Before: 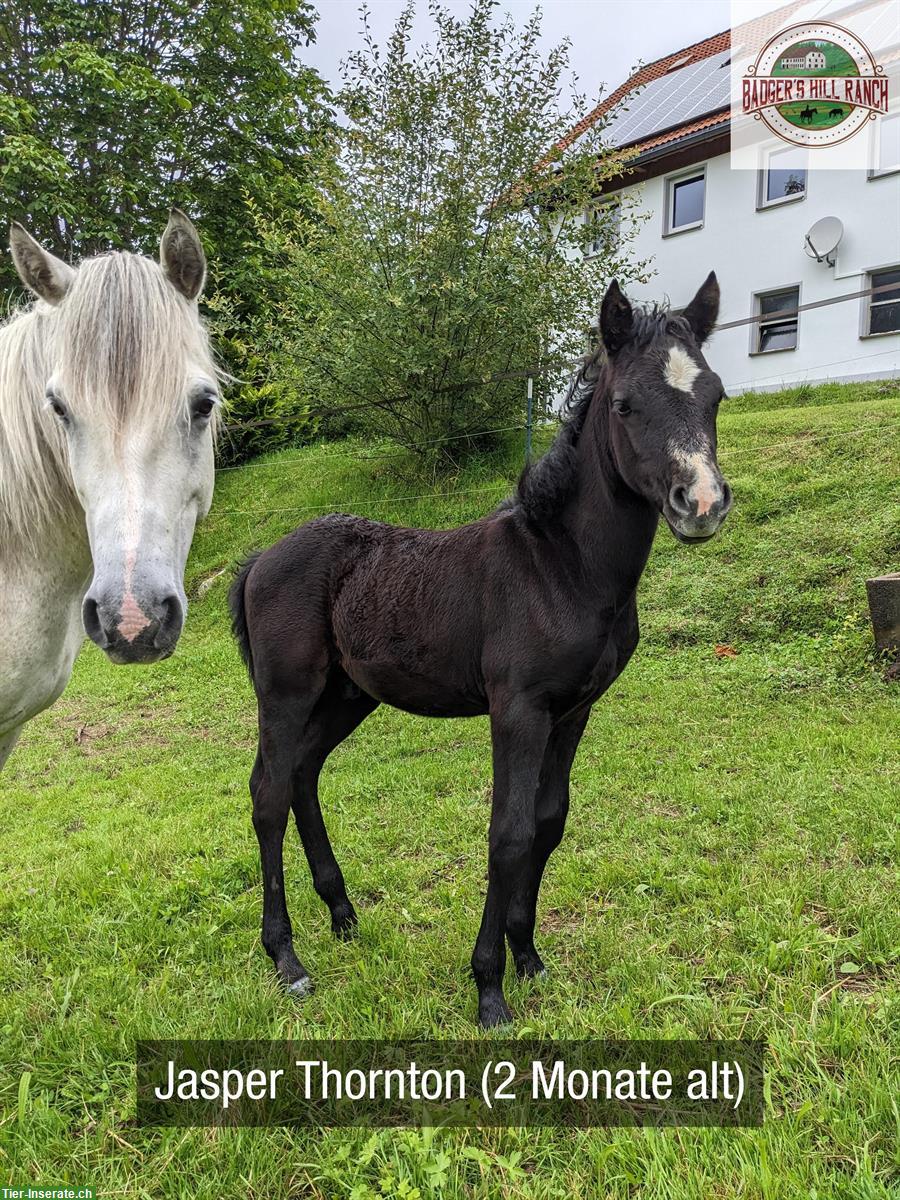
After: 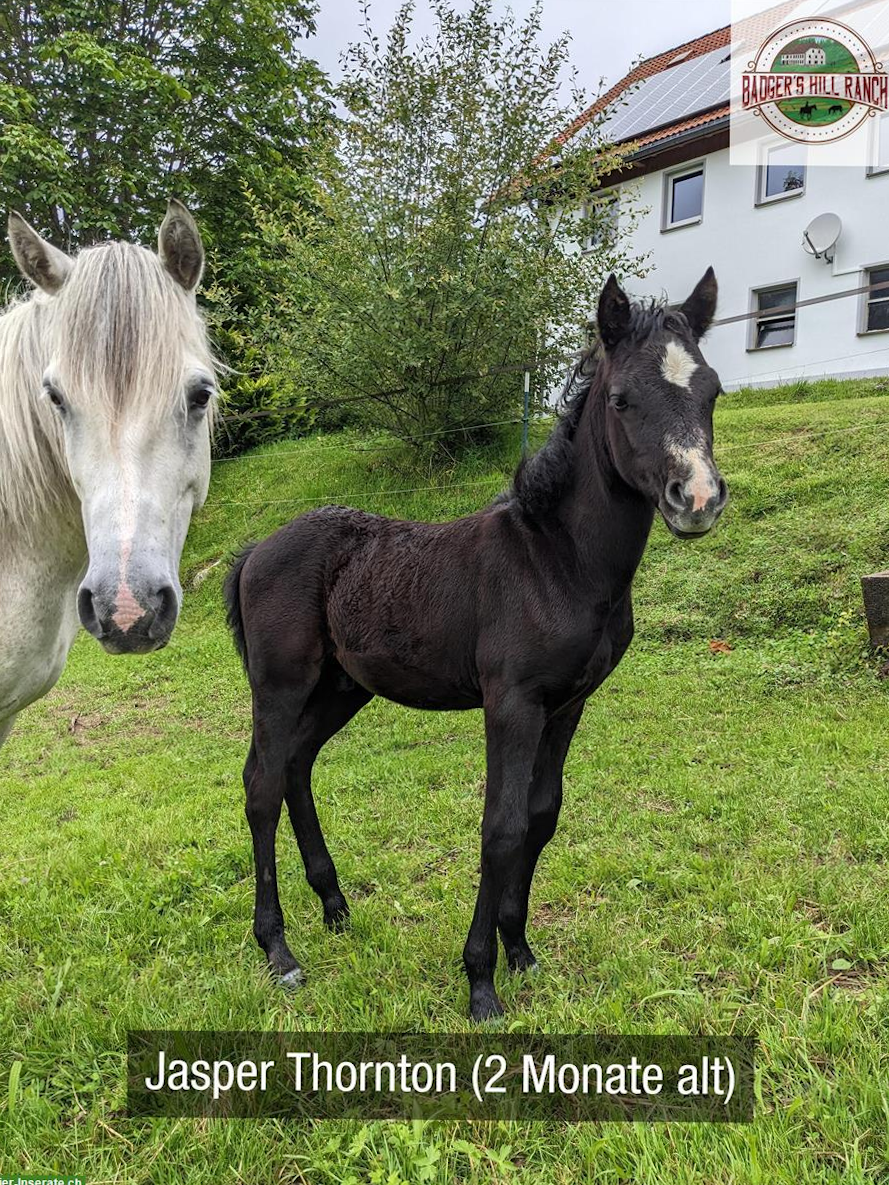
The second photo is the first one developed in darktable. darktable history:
crop and rotate: angle -0.52°
